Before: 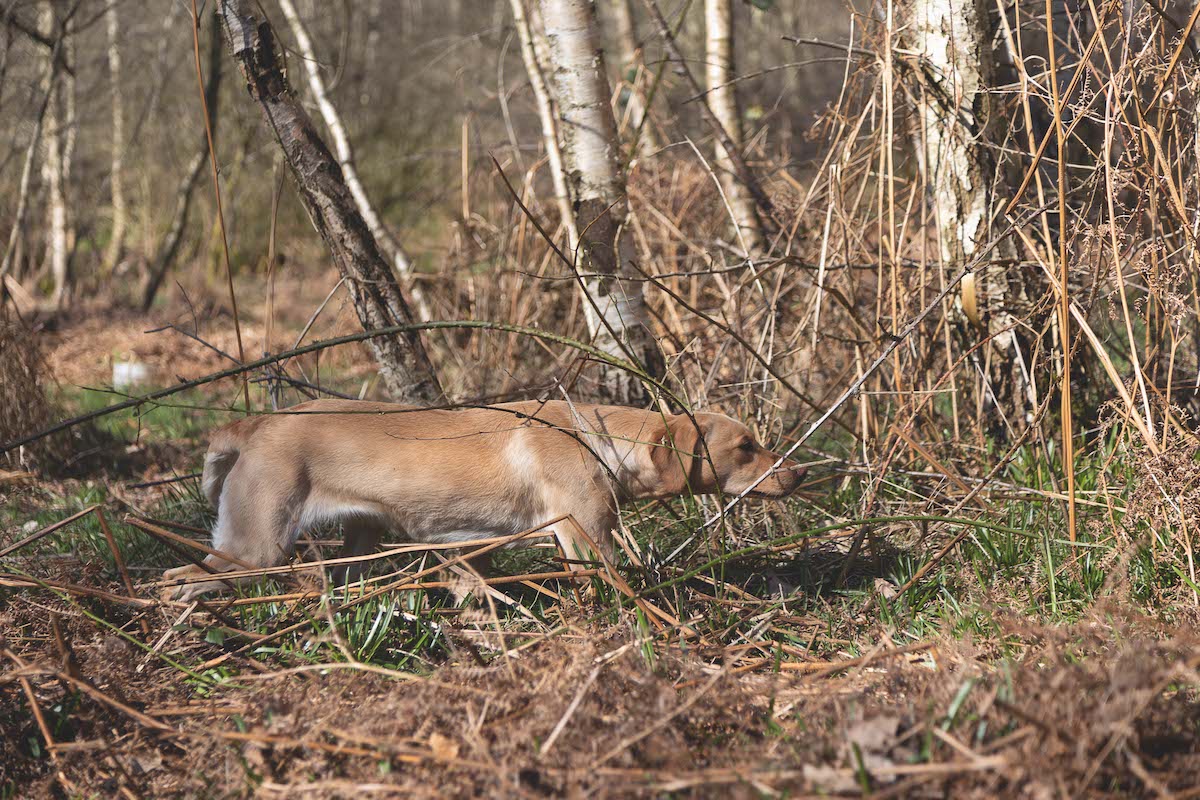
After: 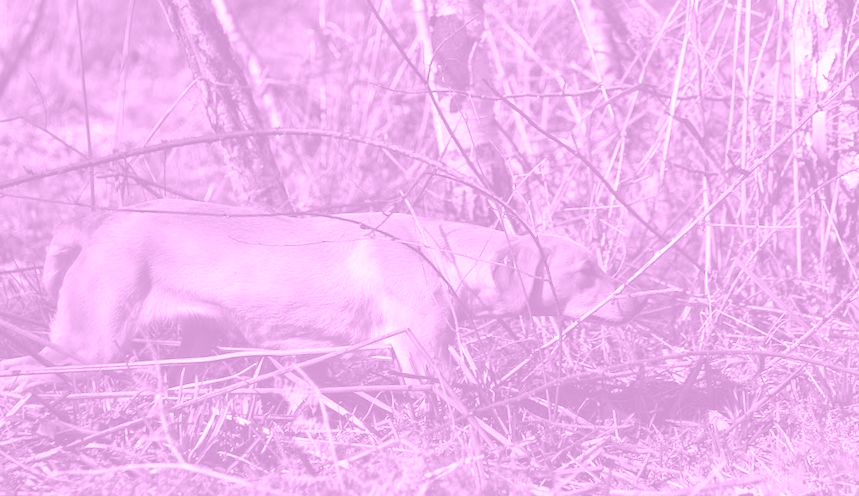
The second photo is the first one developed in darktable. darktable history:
contrast brightness saturation: brightness -0.25, saturation 0.2
crop and rotate: angle -3.37°, left 9.79%, top 20.73%, right 12.42%, bottom 11.82%
colorize: hue 331.2°, saturation 69%, source mix 30.28%, lightness 69.02%, version 1
exposure: exposure 0.6 EV, compensate highlight preservation false
